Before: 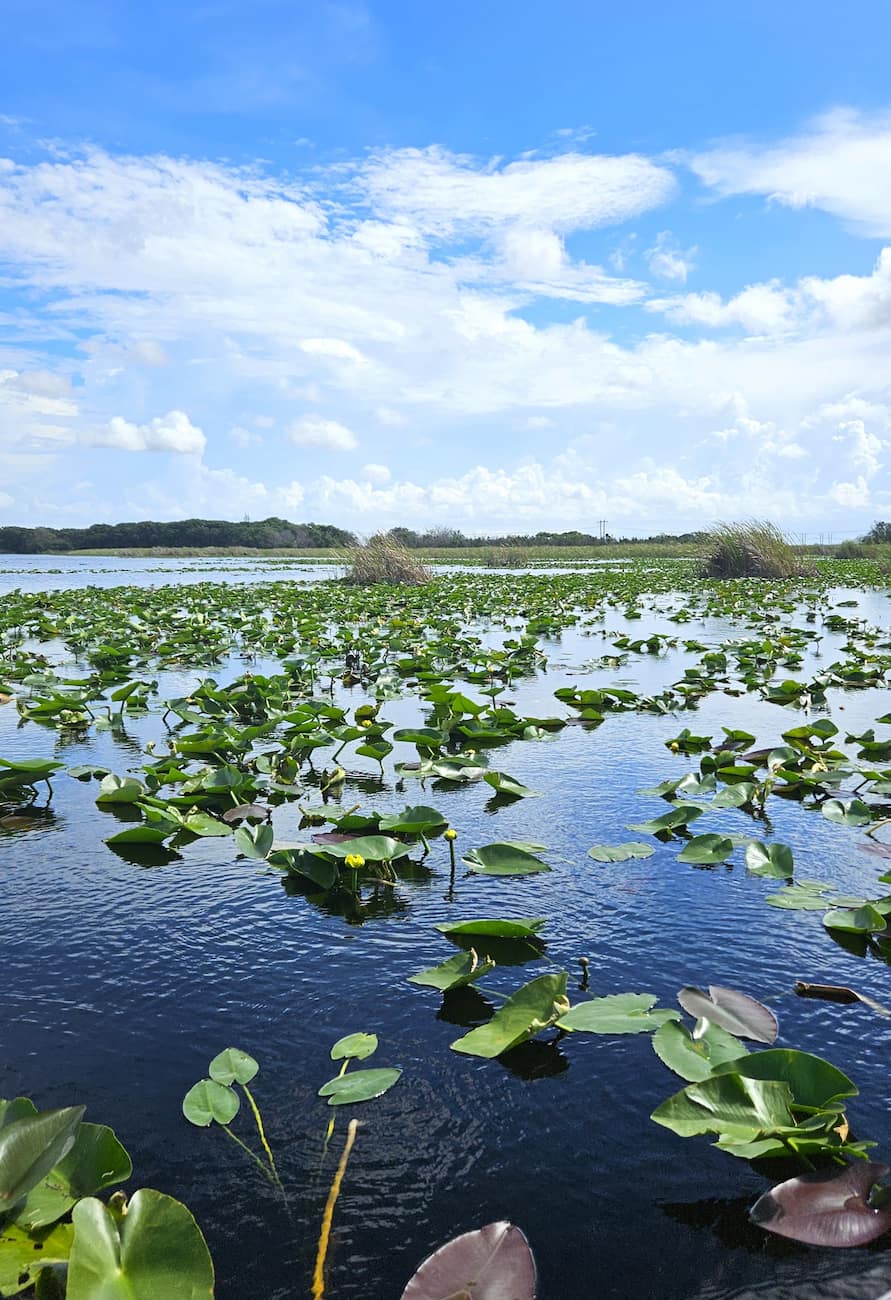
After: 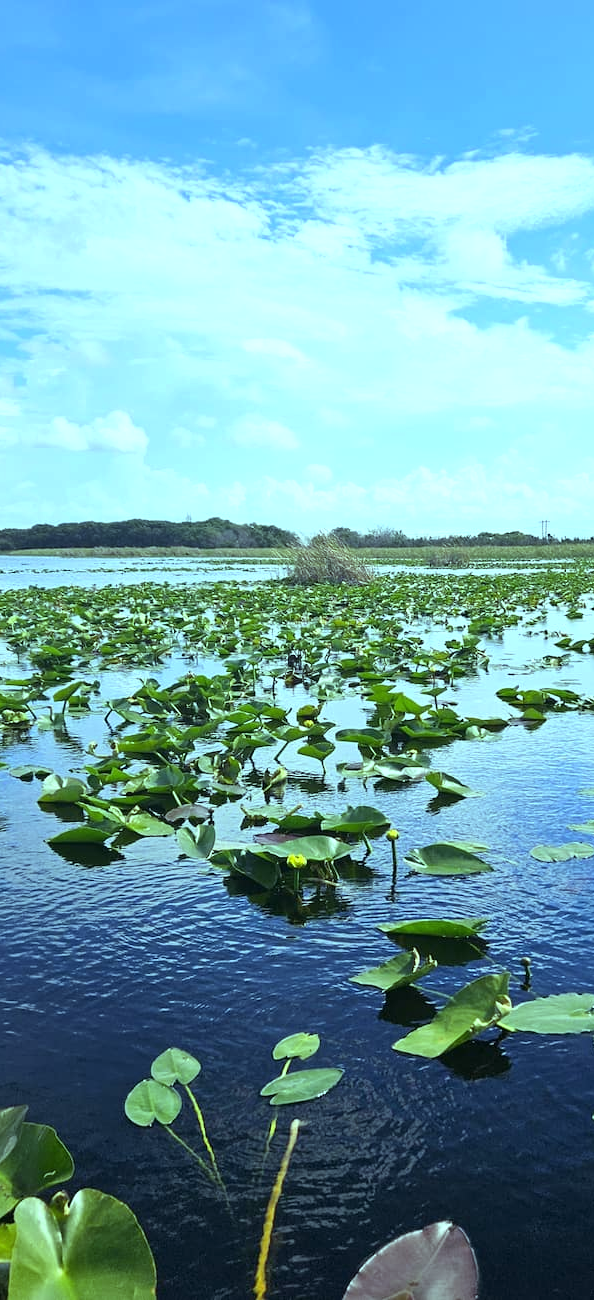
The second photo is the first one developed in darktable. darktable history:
color balance: mode lift, gamma, gain (sRGB), lift [0.997, 0.979, 1.021, 1.011], gamma [1, 1.084, 0.916, 0.998], gain [1, 0.87, 1.13, 1.101], contrast 4.55%, contrast fulcrum 38.24%, output saturation 104.09%
crop and rotate: left 6.617%, right 26.717%
